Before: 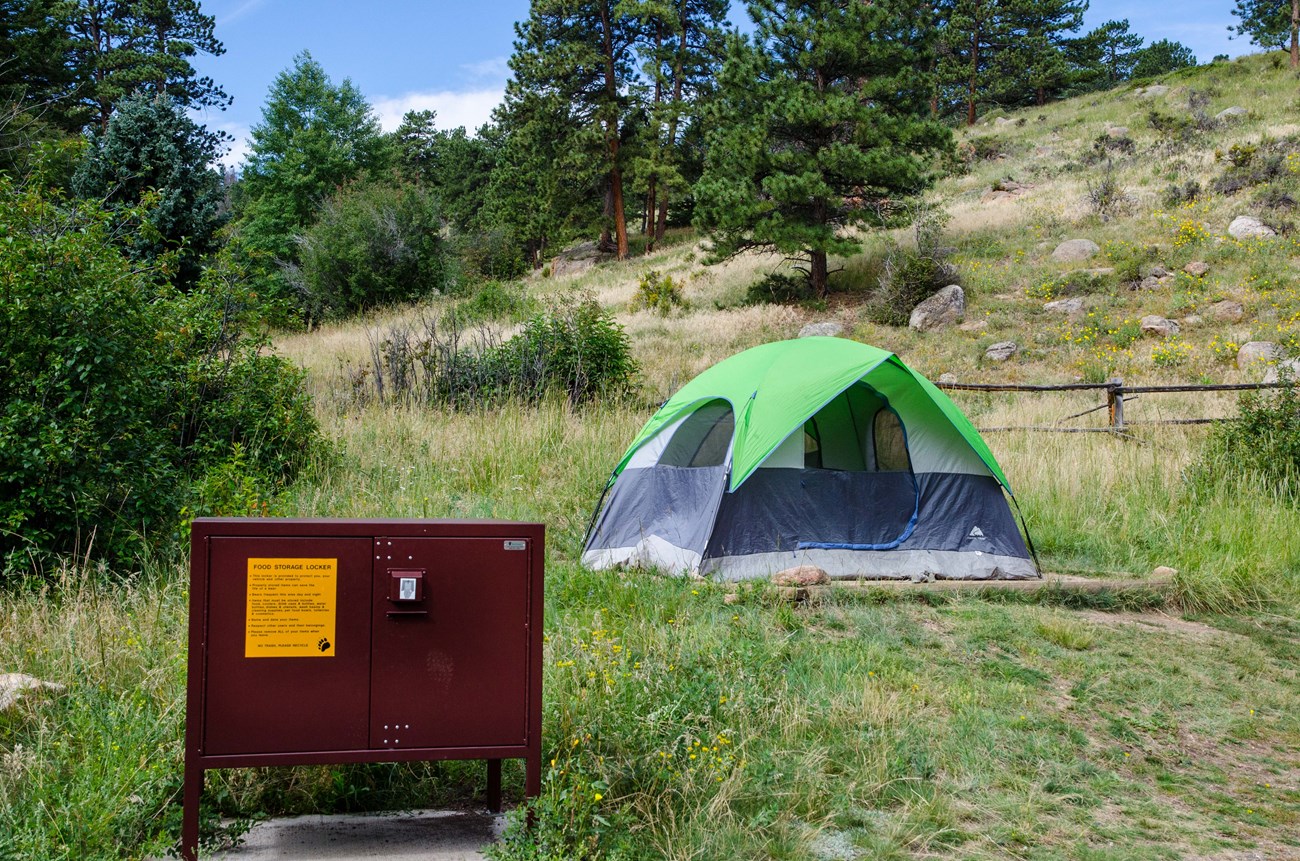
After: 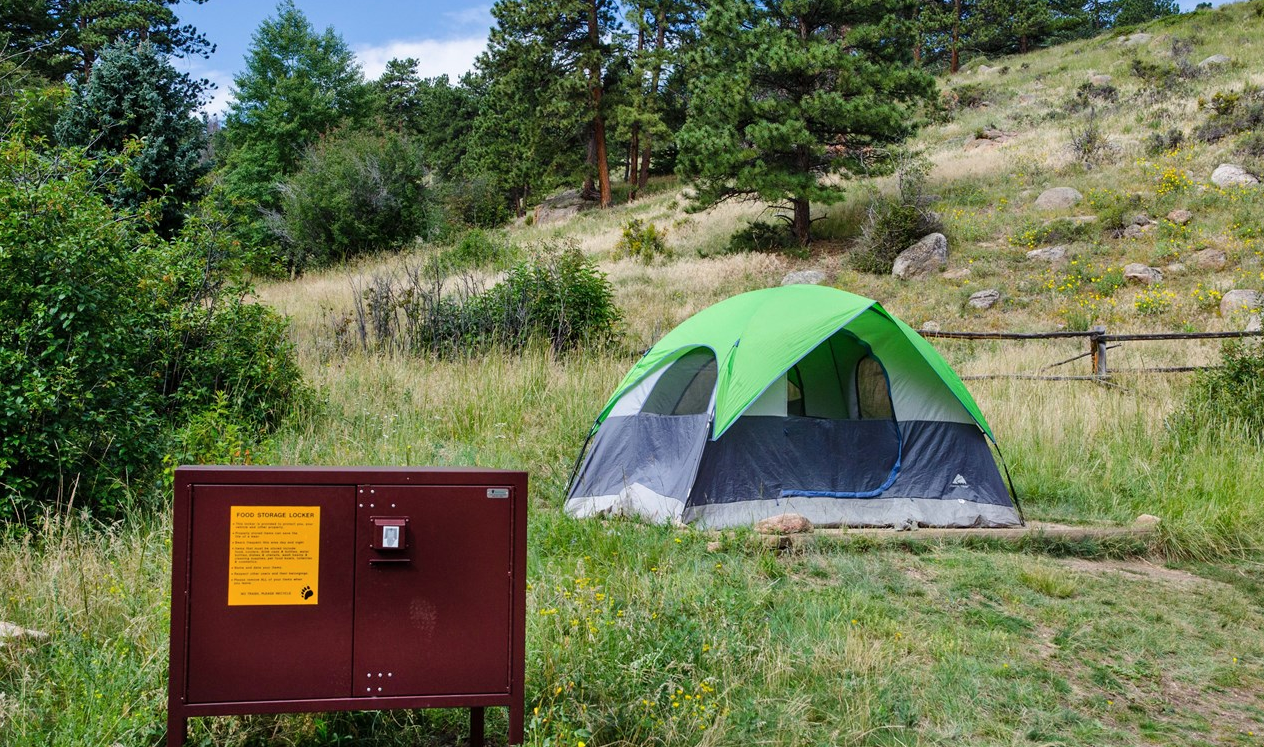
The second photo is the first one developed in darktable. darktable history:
shadows and highlights: low approximation 0.01, soften with gaussian
crop: left 1.325%, top 6.092%, right 1.405%, bottom 7.141%
color zones: curves: ch0 [(0, 0.497) (0.143, 0.5) (0.286, 0.5) (0.429, 0.483) (0.571, 0.116) (0.714, -0.006) (0.857, 0.28) (1, 0.497)], mix -91.96%
